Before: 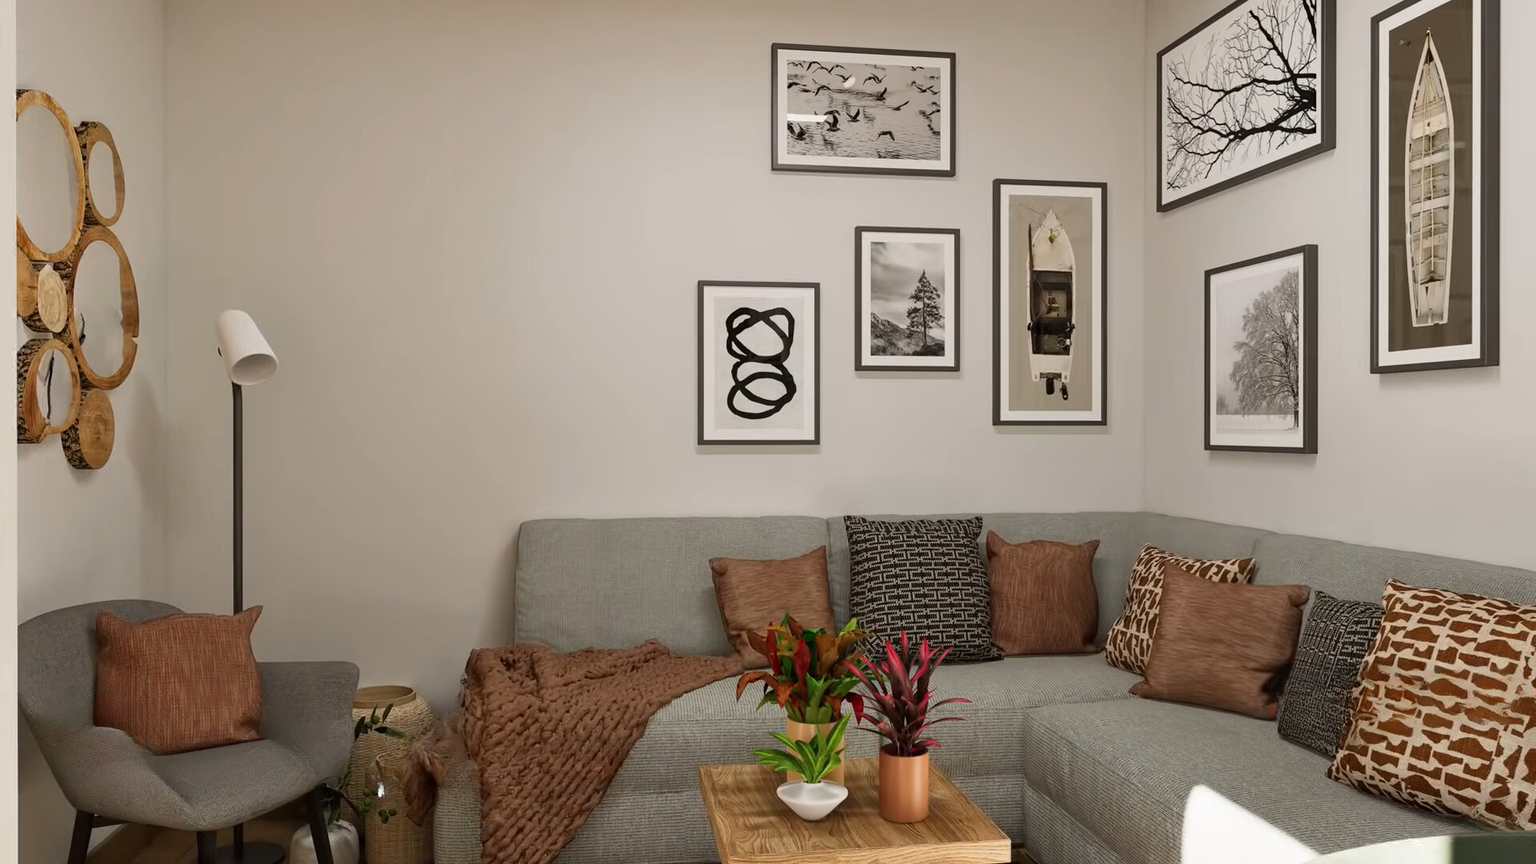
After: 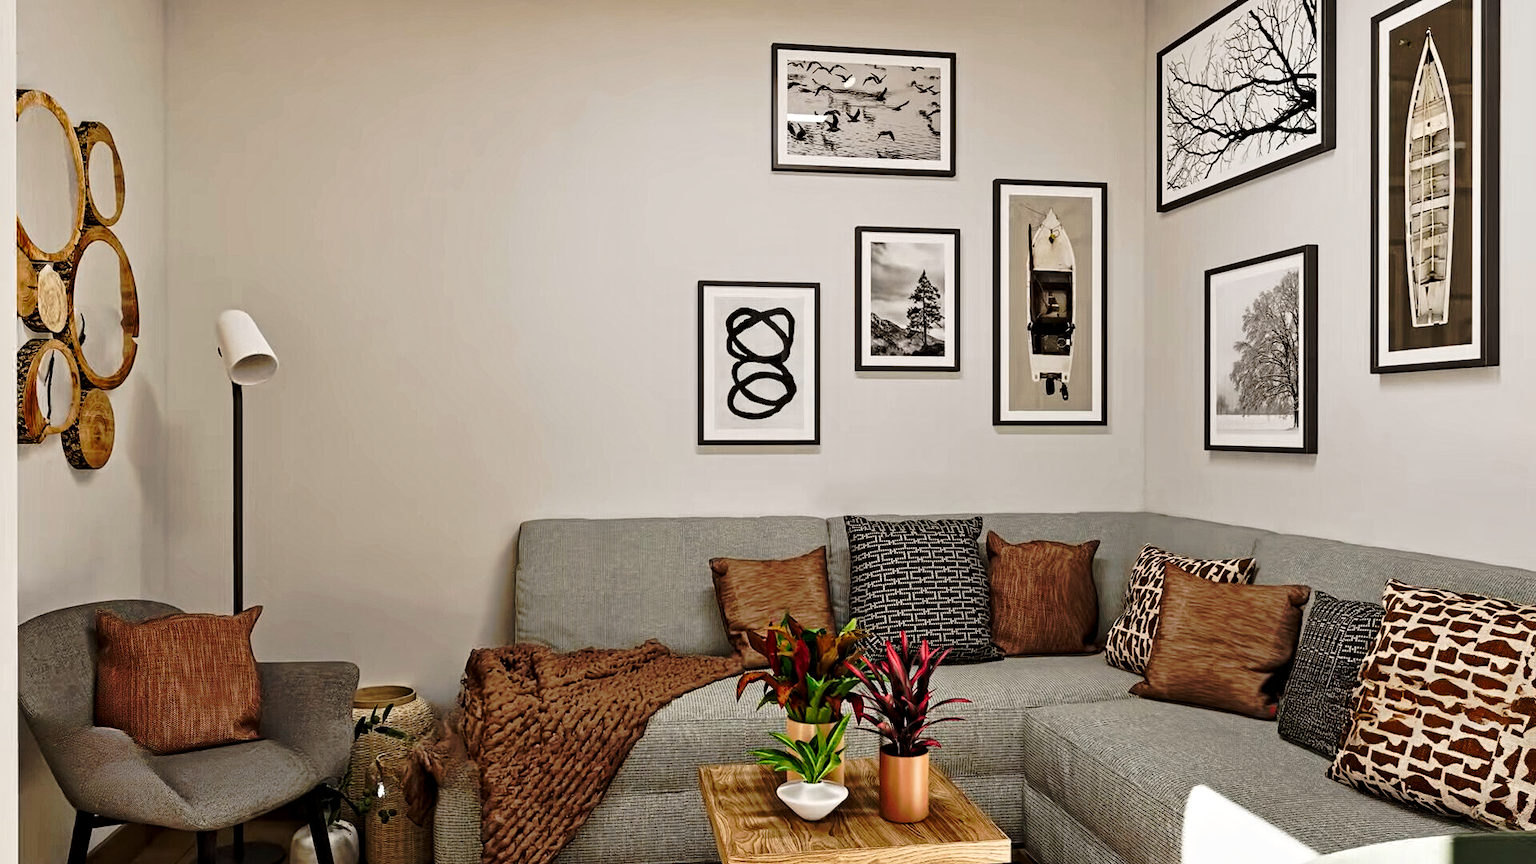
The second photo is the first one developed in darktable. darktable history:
tone curve: curves: ch0 [(0, 0) (0.081, 0.044) (0.185, 0.13) (0.283, 0.238) (0.416, 0.449) (0.495, 0.524) (0.686, 0.743) (0.826, 0.865) (0.978, 0.988)]; ch1 [(0, 0) (0.147, 0.166) (0.321, 0.362) (0.371, 0.402) (0.423, 0.442) (0.479, 0.472) (0.505, 0.497) (0.521, 0.506) (0.551, 0.537) (0.586, 0.574) (0.625, 0.618) (0.68, 0.681) (1, 1)]; ch2 [(0, 0) (0.346, 0.362) (0.404, 0.427) (0.502, 0.495) (0.531, 0.513) (0.547, 0.533) (0.582, 0.596) (0.629, 0.631) (0.717, 0.678) (1, 1)], preserve colors none
contrast equalizer: y [[0.506, 0.531, 0.562, 0.606, 0.638, 0.669], [0.5 ×6], [0.5 ×6], [0 ×6], [0 ×6]]
